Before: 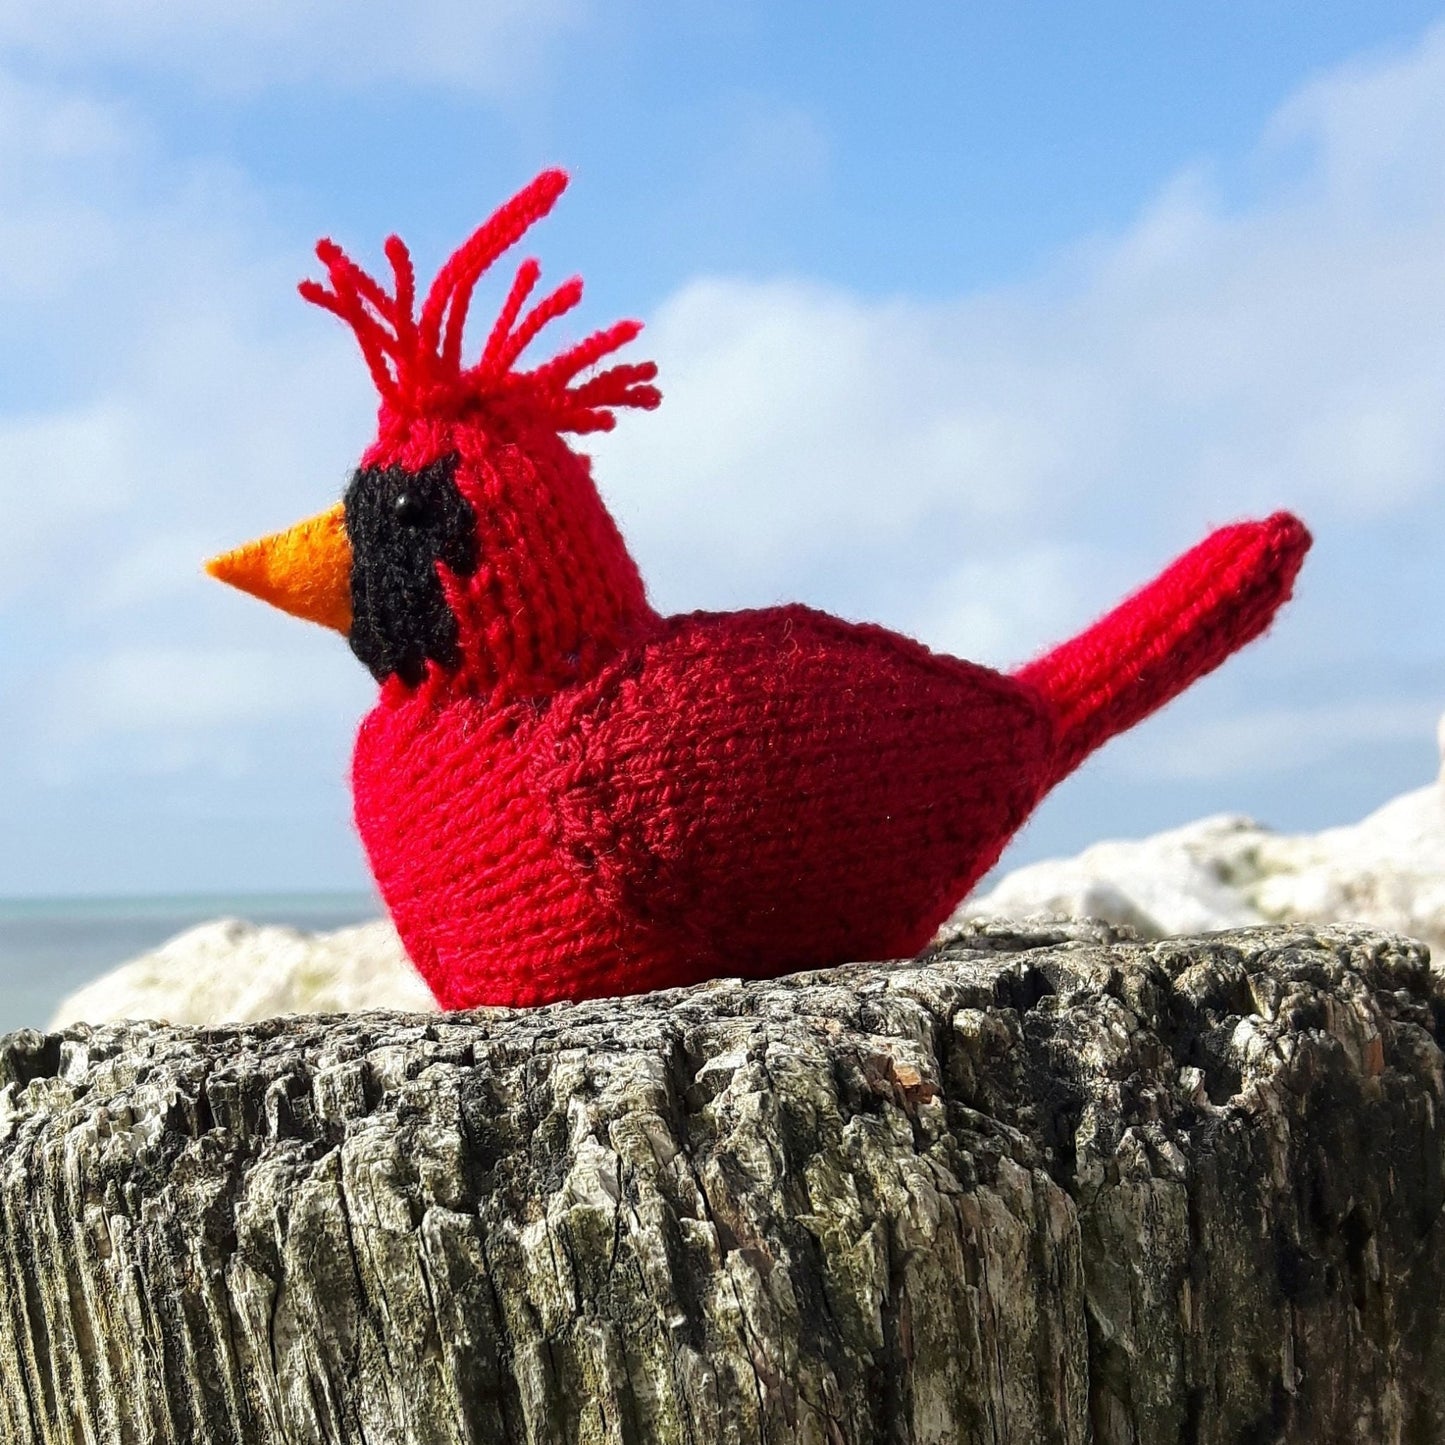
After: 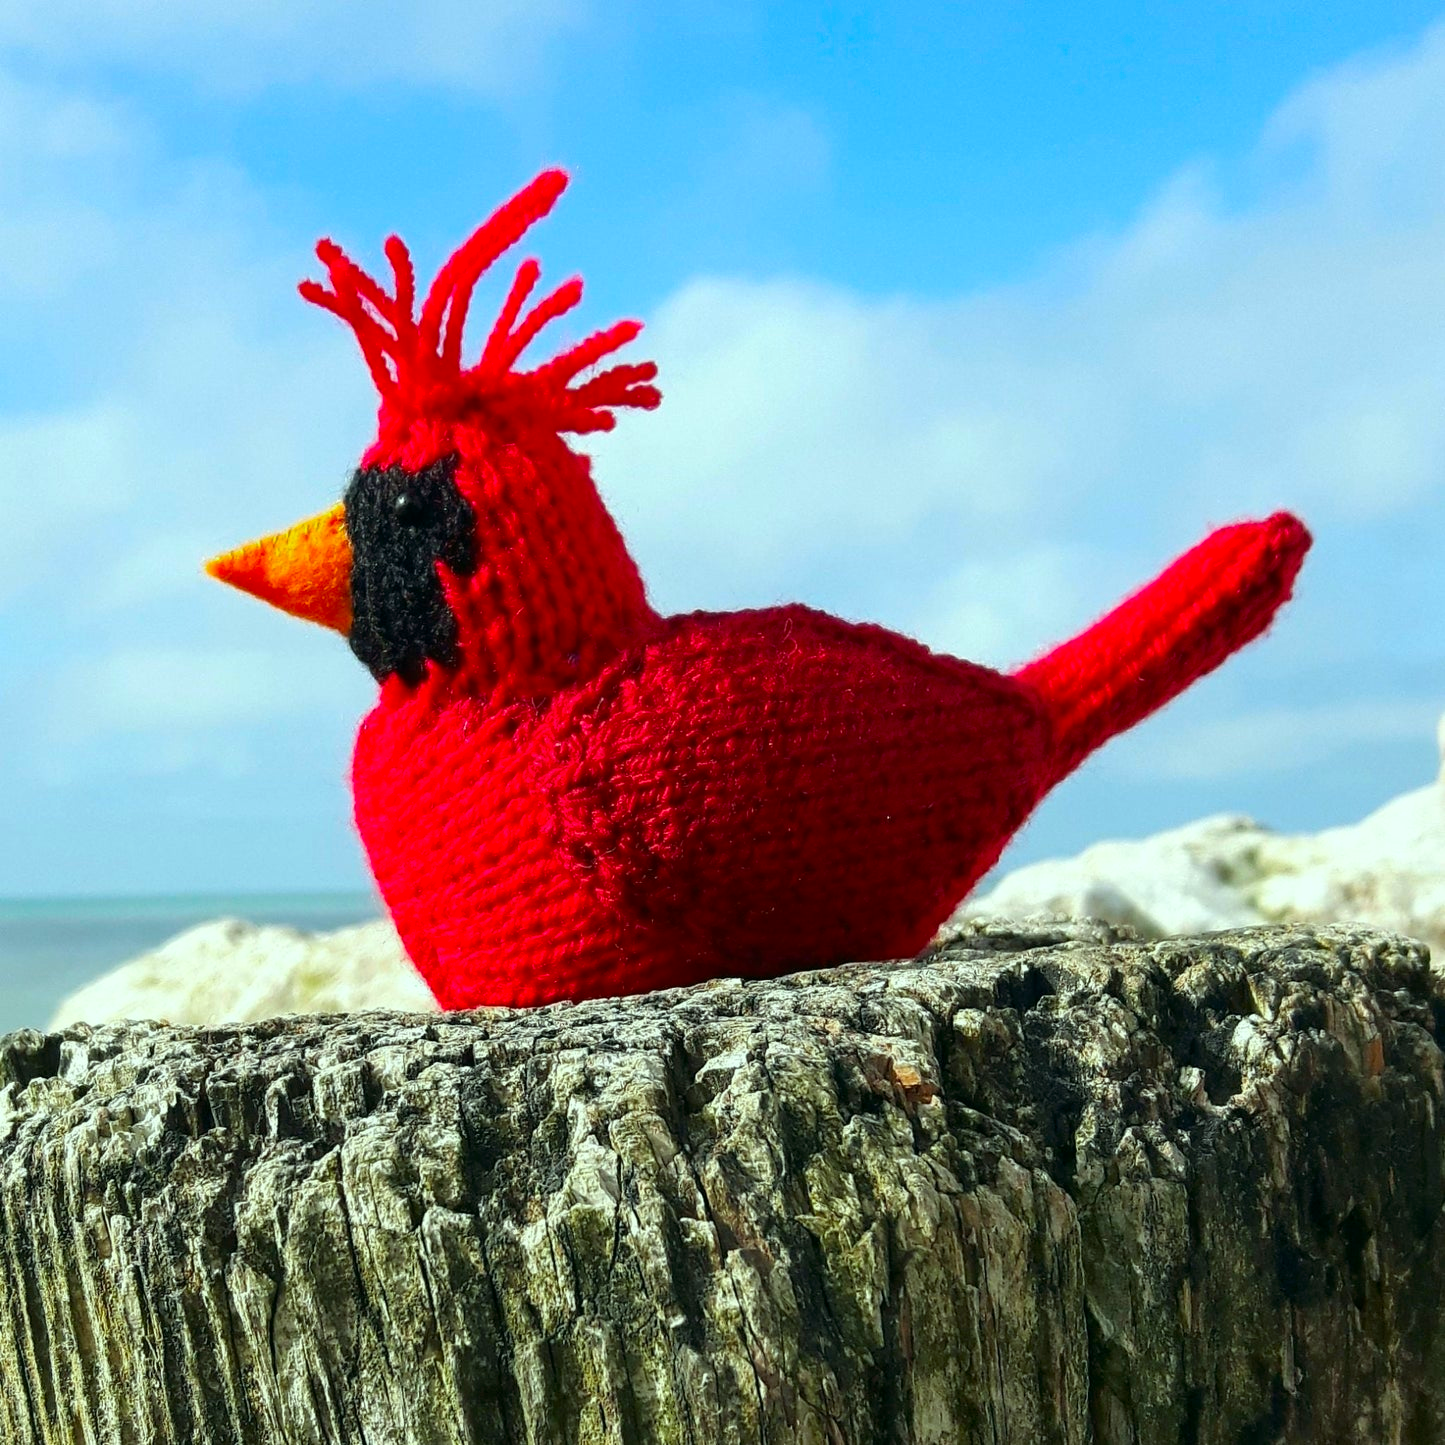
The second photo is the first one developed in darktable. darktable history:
color correction: highlights a* -7.38, highlights b* 1.3, shadows a* -3.81, saturation 1.38
